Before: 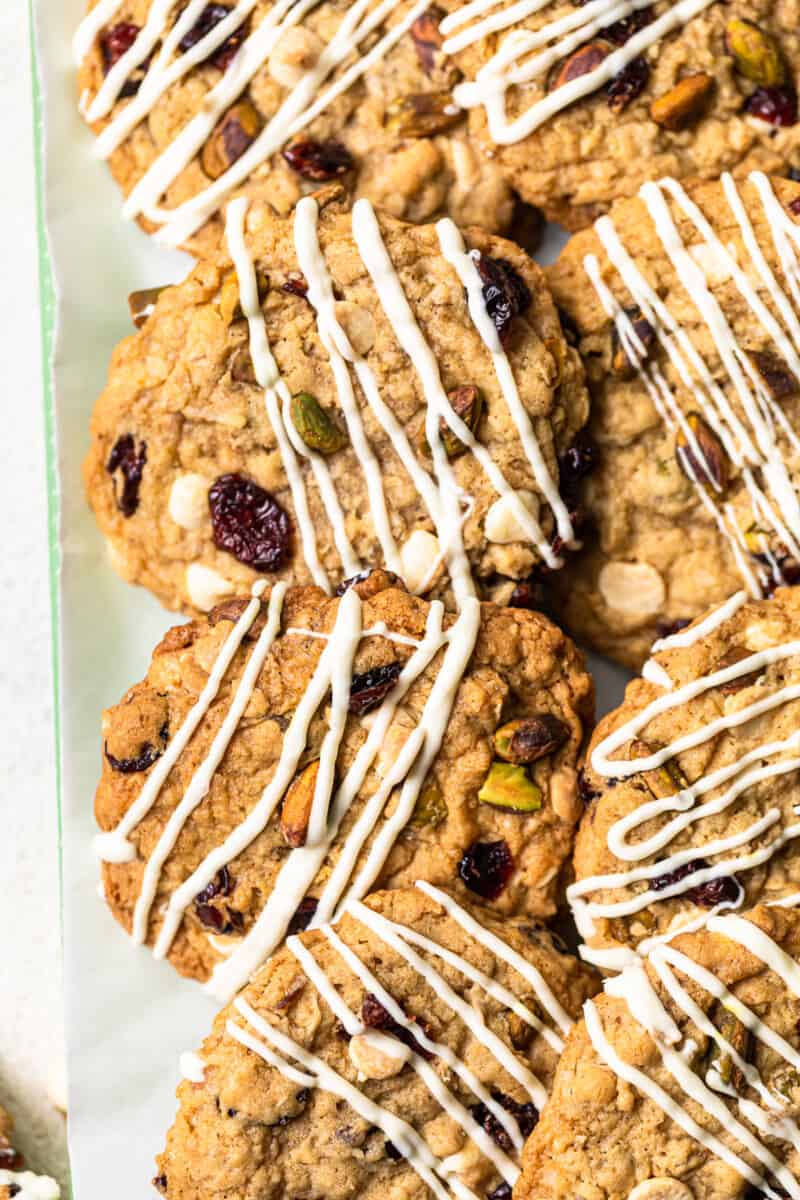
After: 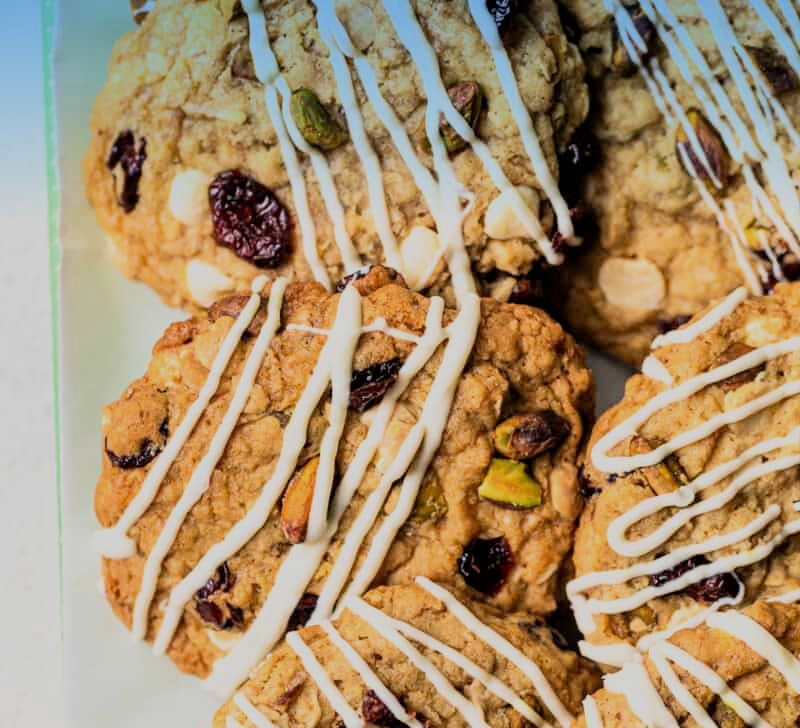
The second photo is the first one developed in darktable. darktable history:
crop and rotate: top 25.357%, bottom 13.942%
graduated density: density 2.02 EV, hardness 44%, rotation 0.374°, offset 8.21, hue 208.8°, saturation 97%
filmic rgb: black relative exposure -7.48 EV, white relative exposure 4.83 EV, hardness 3.4, color science v6 (2022)
